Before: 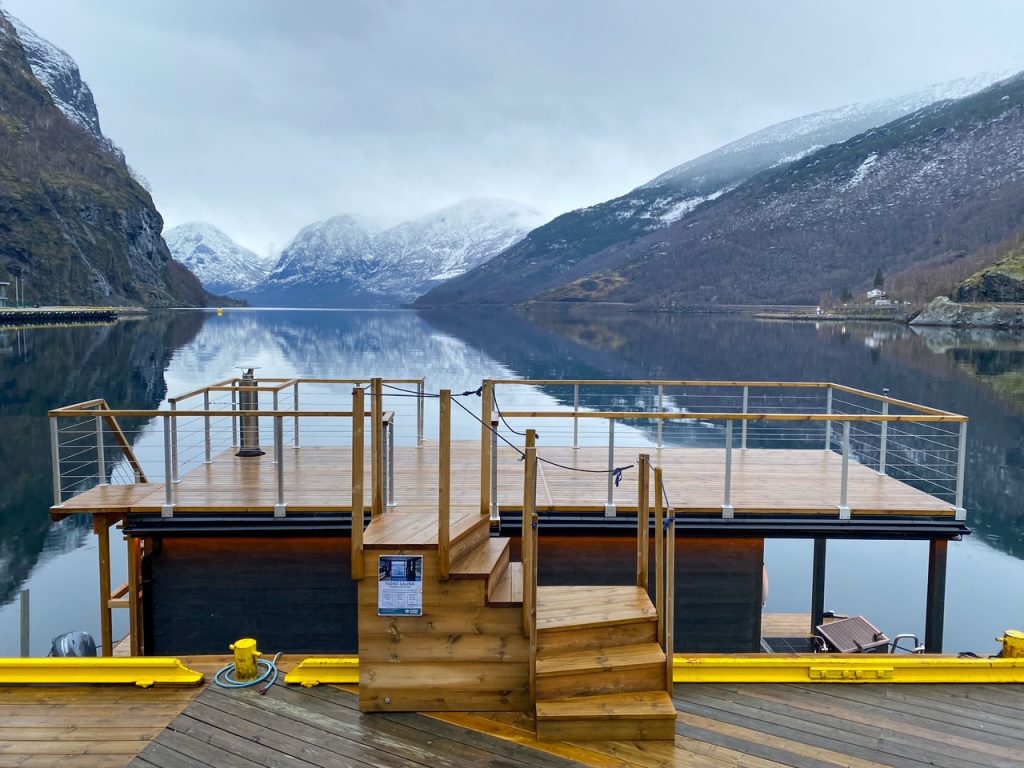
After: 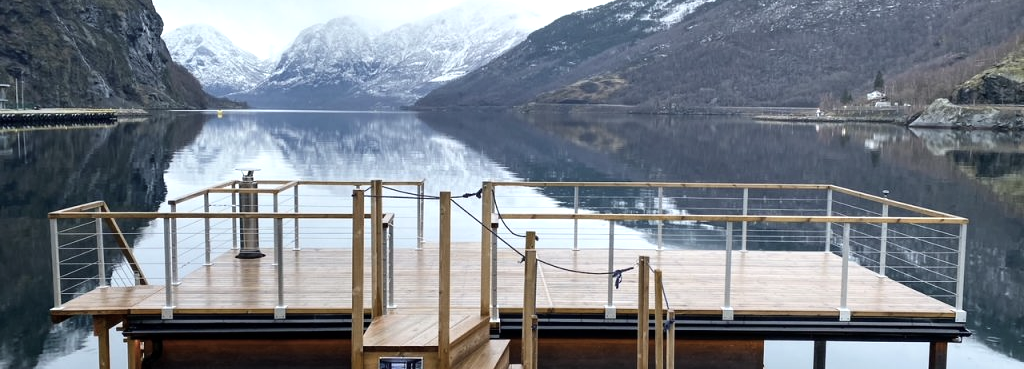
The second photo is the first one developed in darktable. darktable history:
contrast brightness saturation: contrast 0.102, saturation -0.375
crop and rotate: top 25.856%, bottom 26.054%
tone equalizer: -8 EV -0.42 EV, -7 EV -0.409 EV, -6 EV -0.322 EV, -5 EV -0.184 EV, -3 EV 0.217 EV, -2 EV 0.361 EV, -1 EV 0.375 EV, +0 EV 0.433 EV
